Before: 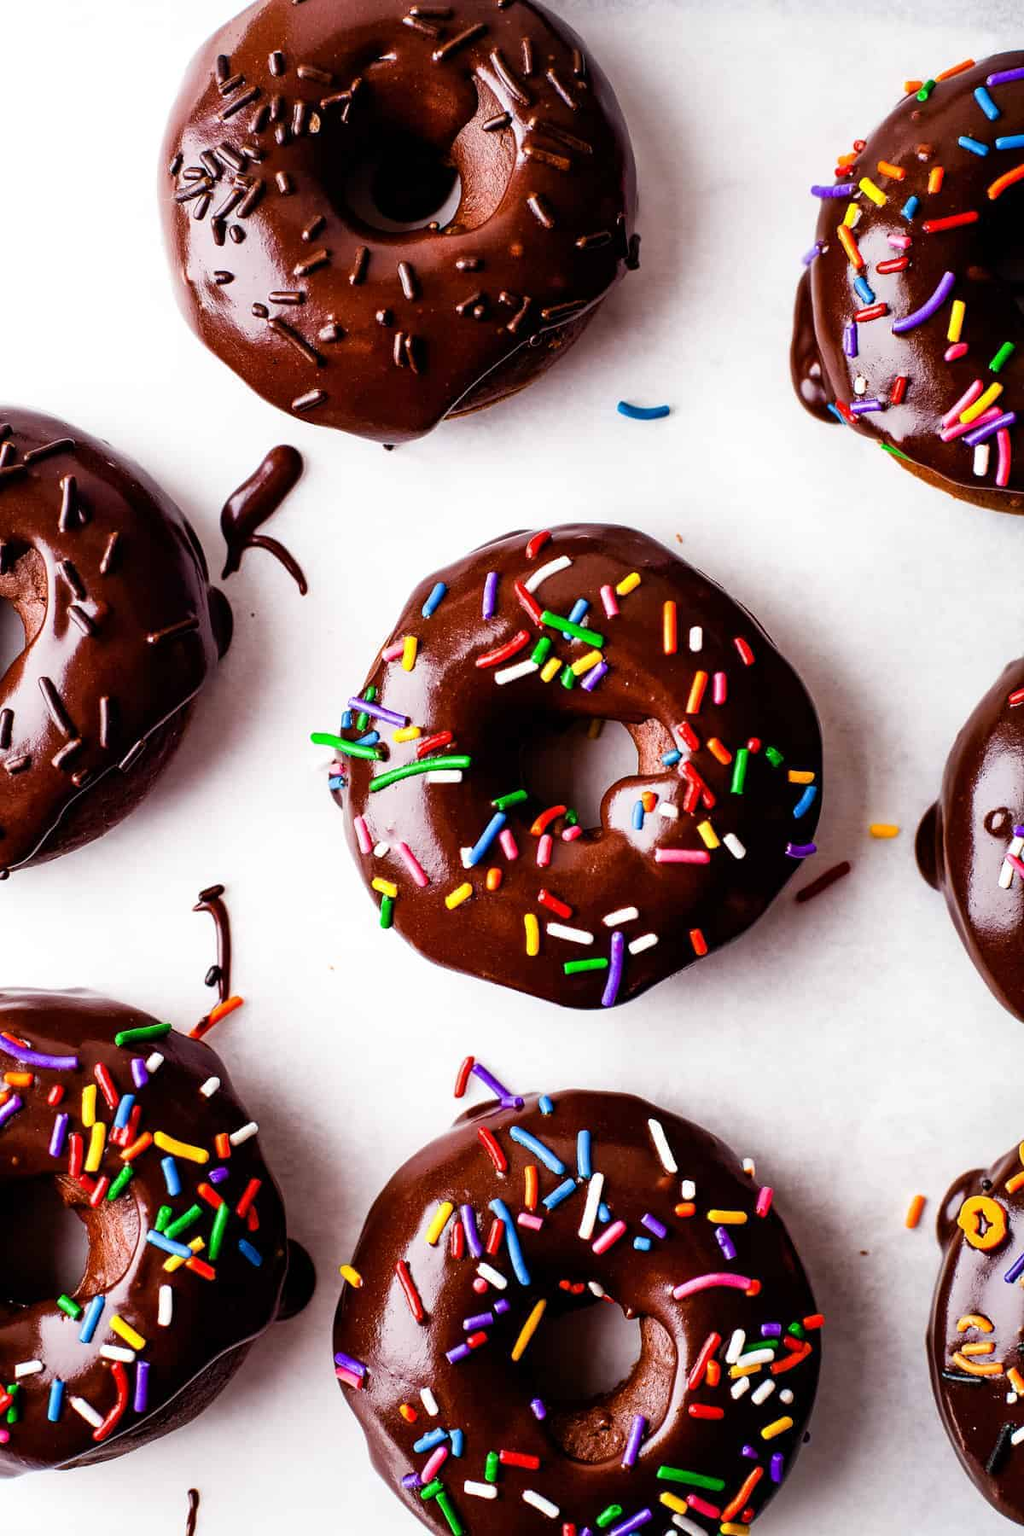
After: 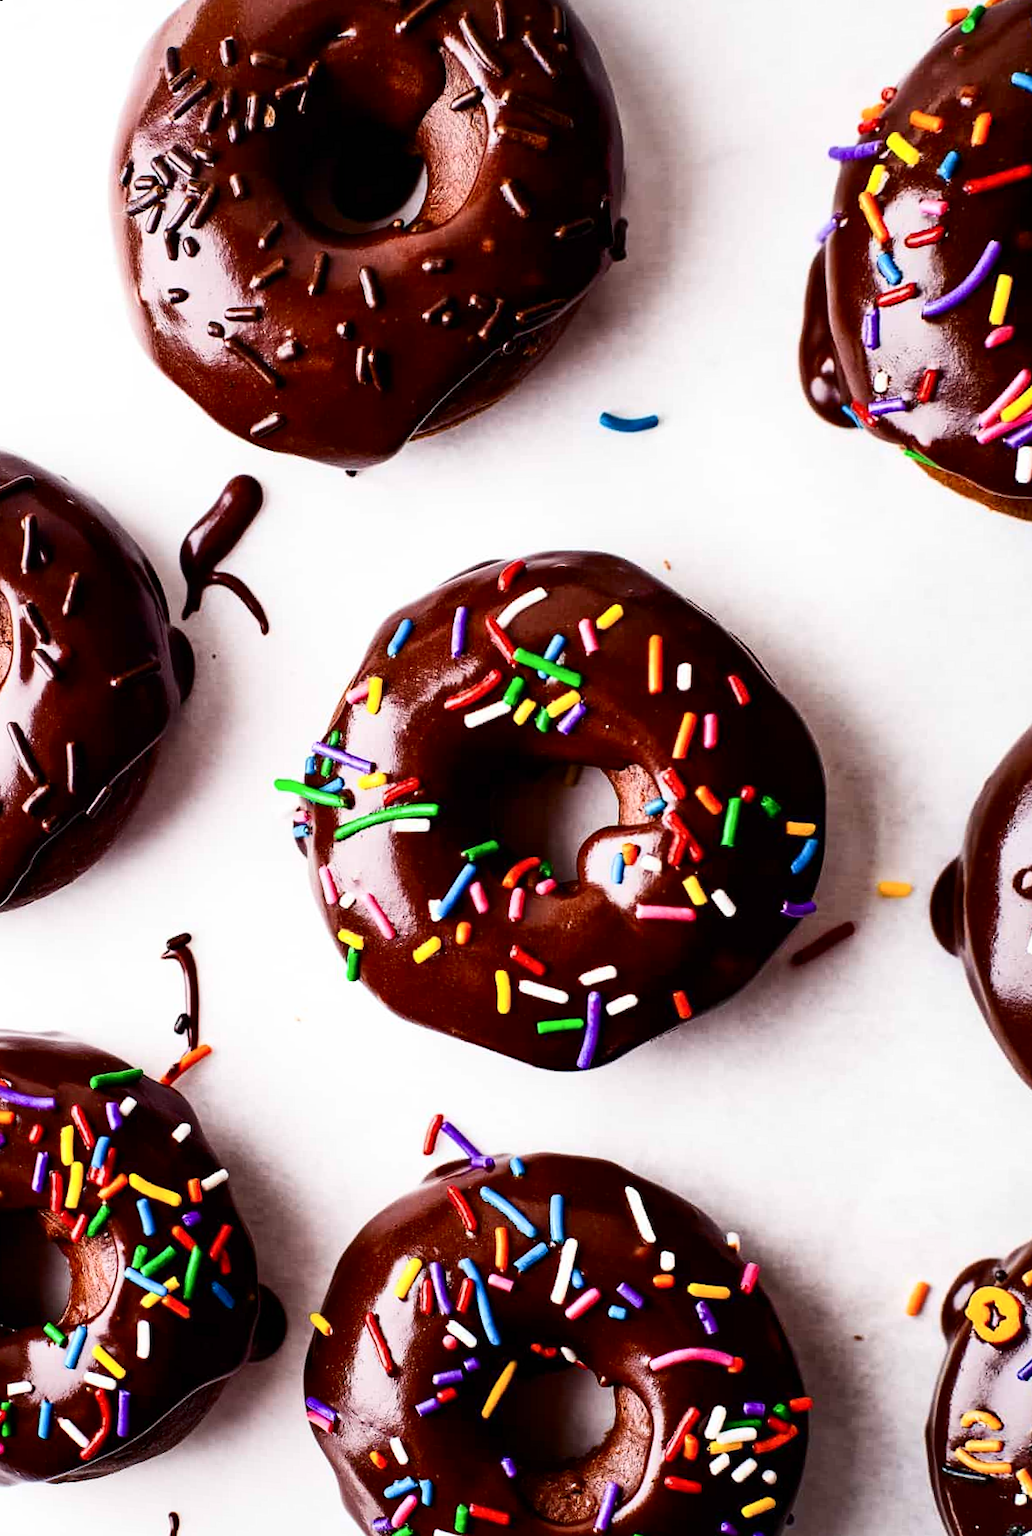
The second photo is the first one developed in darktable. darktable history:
rotate and perspective: rotation 0.062°, lens shift (vertical) 0.115, lens shift (horizontal) -0.133, crop left 0.047, crop right 0.94, crop top 0.061, crop bottom 0.94
contrast brightness saturation: contrast 0.22
